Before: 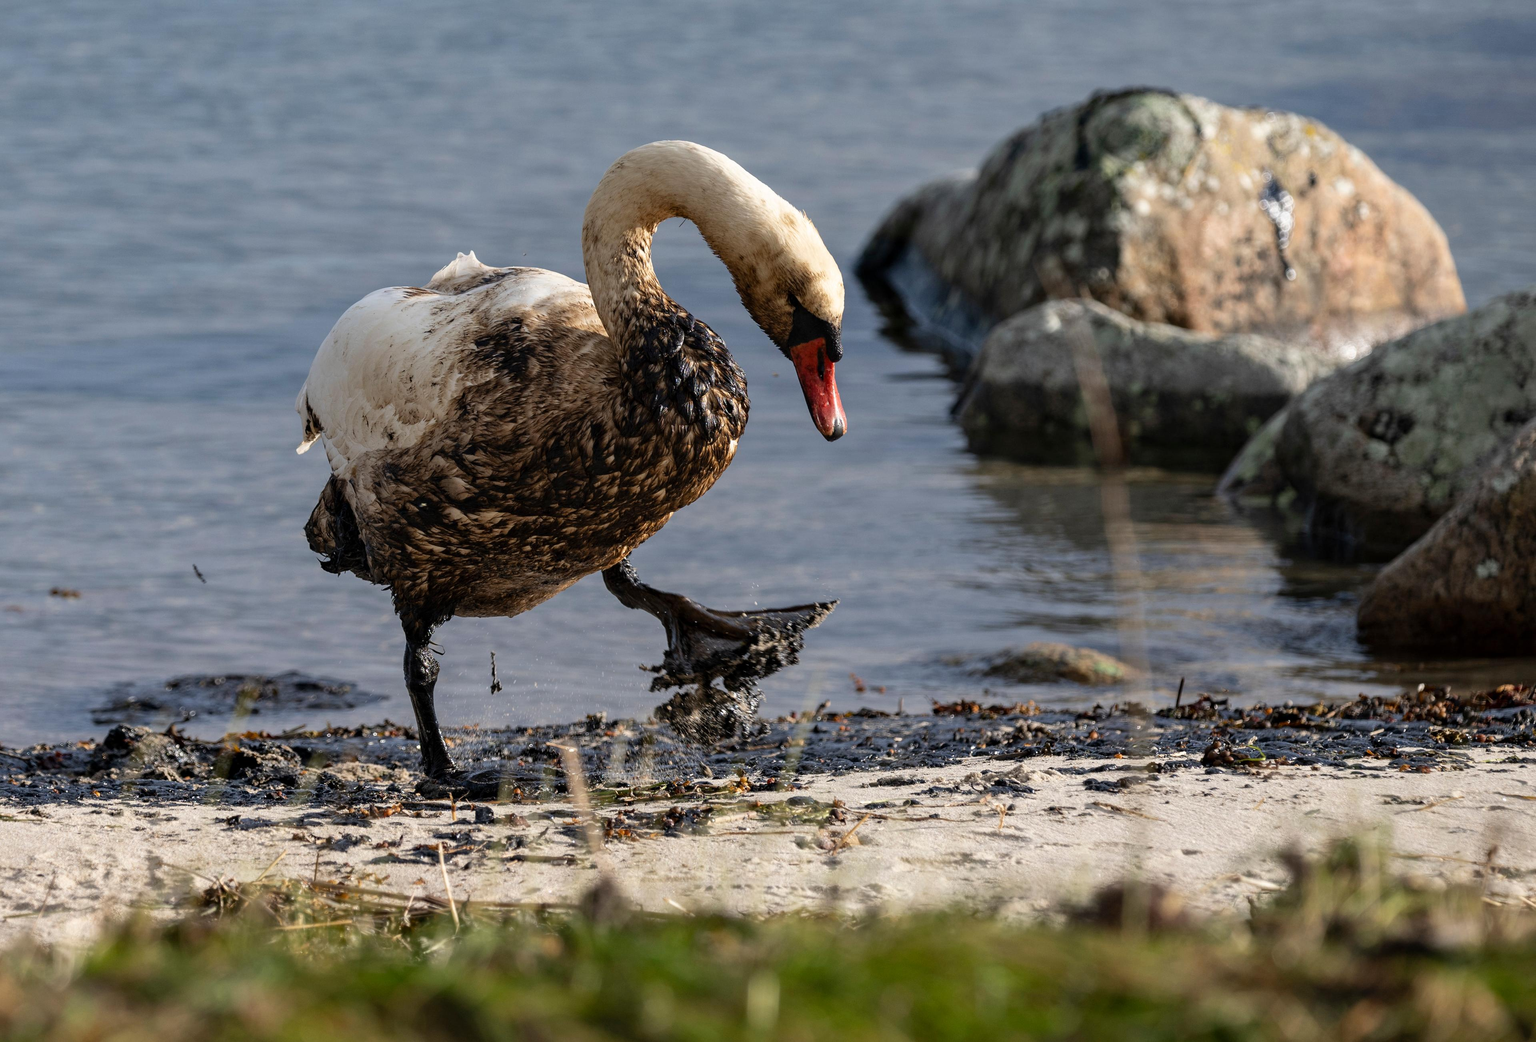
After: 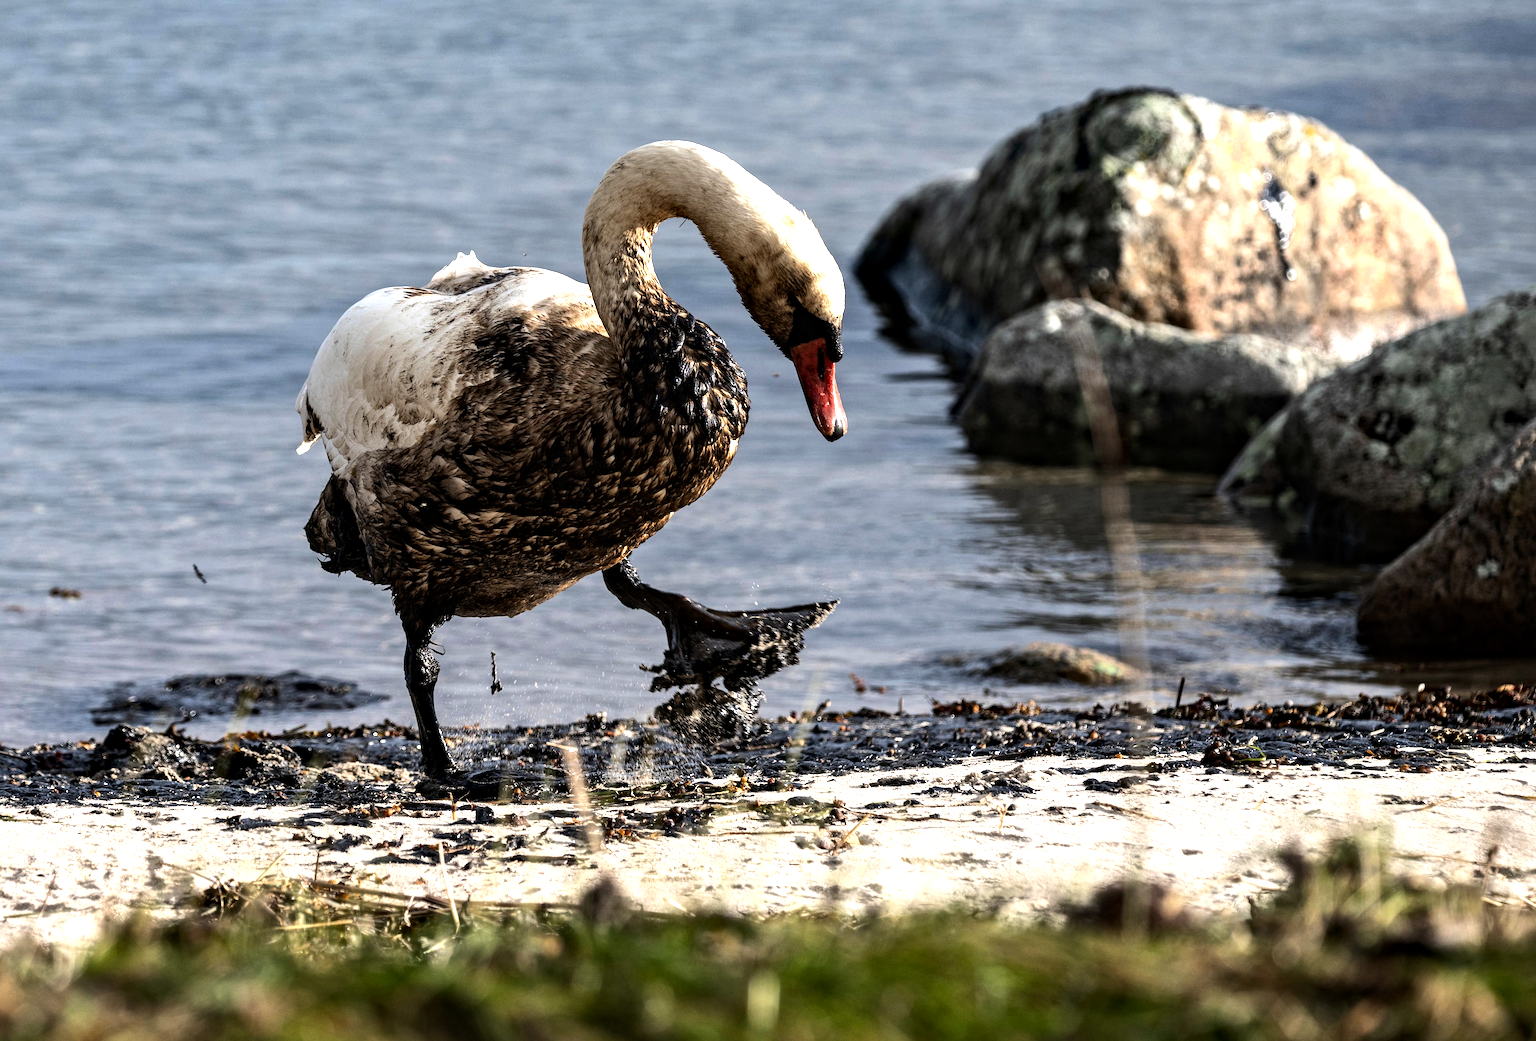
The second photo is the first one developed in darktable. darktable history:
exposure: compensate exposure bias true, compensate highlight preservation false
local contrast: mode bilateral grid, contrast 30, coarseness 25, midtone range 0.2
tone equalizer: -8 EV -1.08 EV, -7 EV -1.01 EV, -6 EV -0.867 EV, -5 EV -0.578 EV, -3 EV 0.578 EV, -2 EV 0.867 EV, -1 EV 1.01 EV, +0 EV 1.08 EV, edges refinement/feathering 500, mask exposure compensation -1.57 EV, preserve details no
